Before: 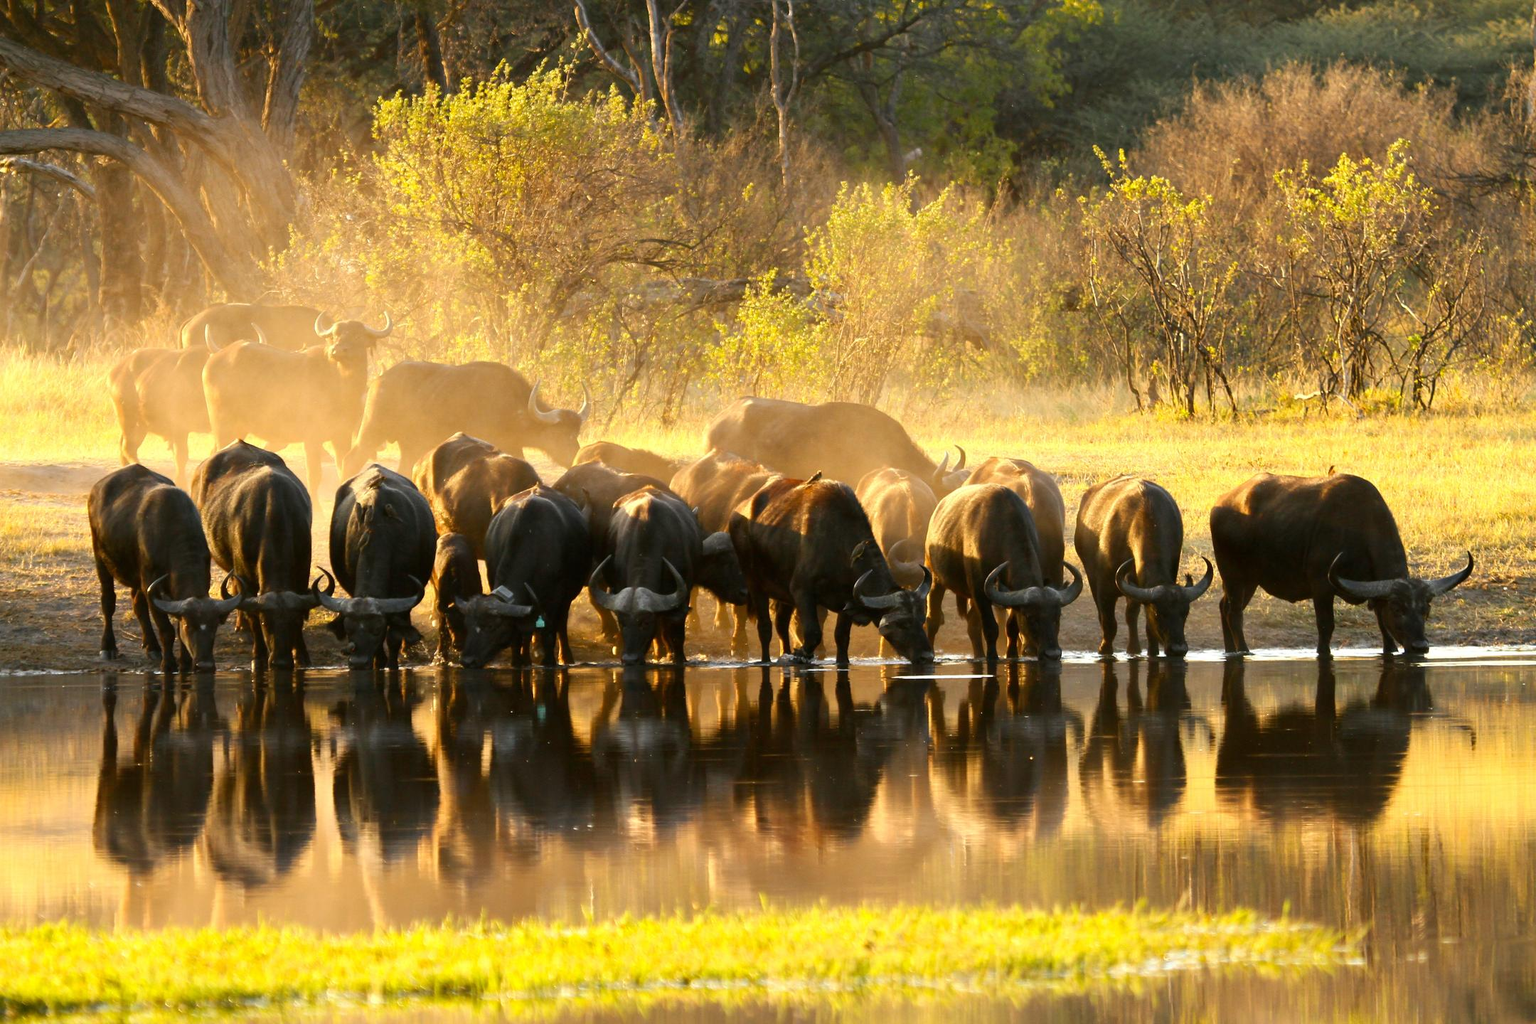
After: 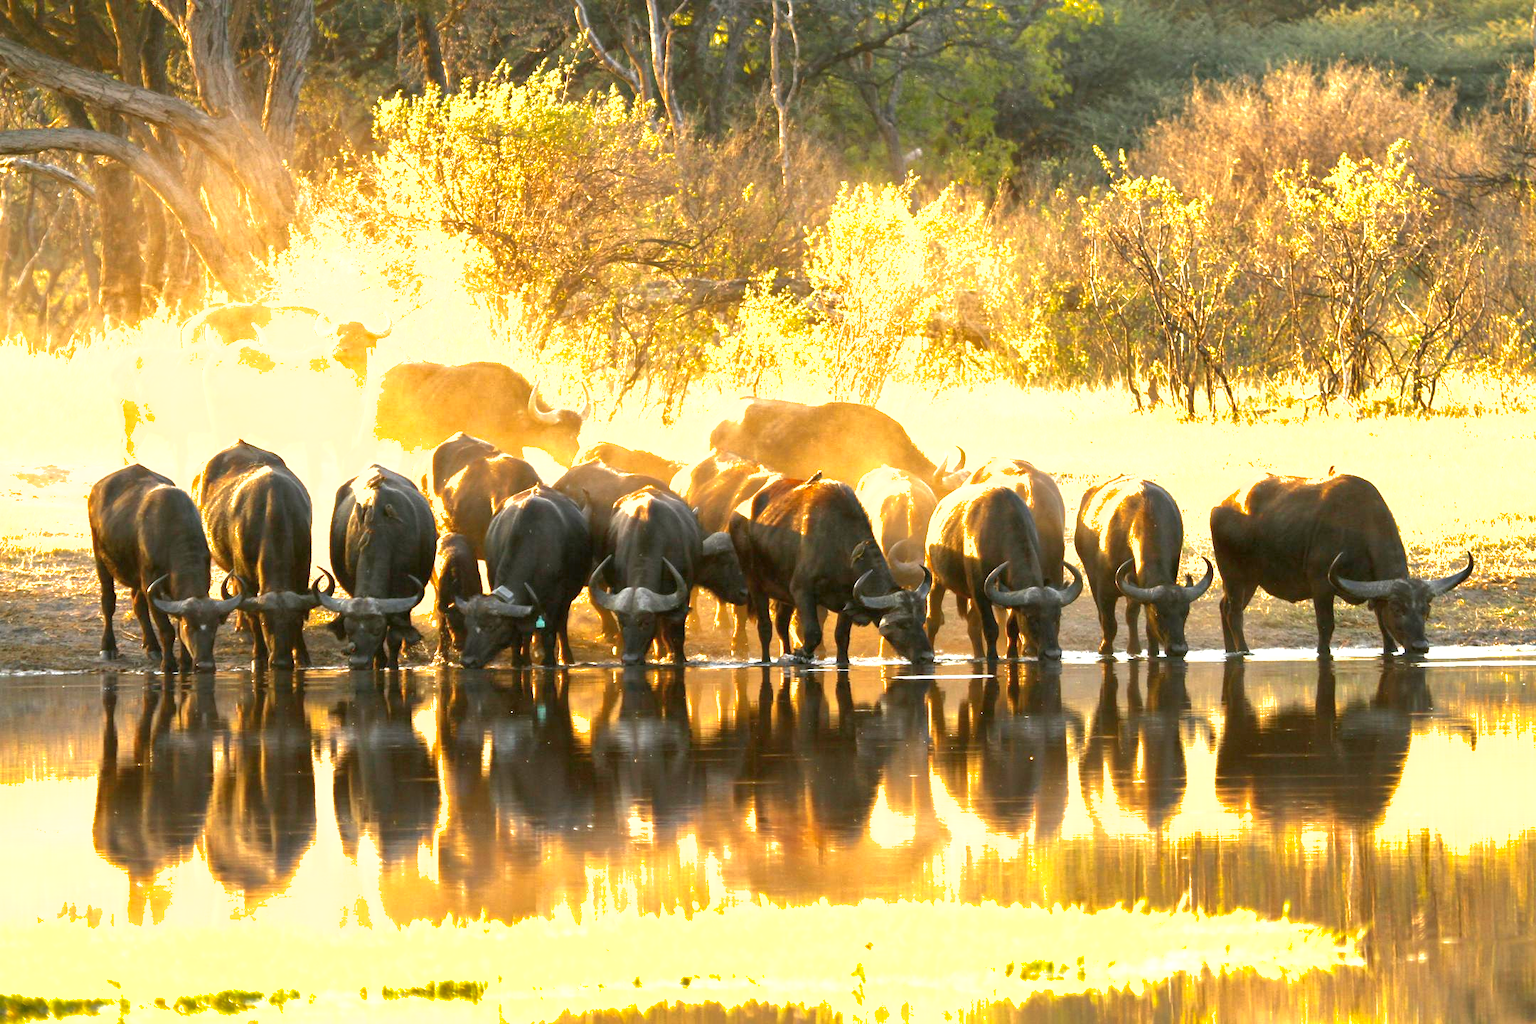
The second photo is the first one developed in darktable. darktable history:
local contrast: highlights 100%, shadows 100%, detail 120%, midtone range 0.2
shadows and highlights: on, module defaults
exposure: black level correction 0, exposure 1.2 EV, compensate highlight preservation false
